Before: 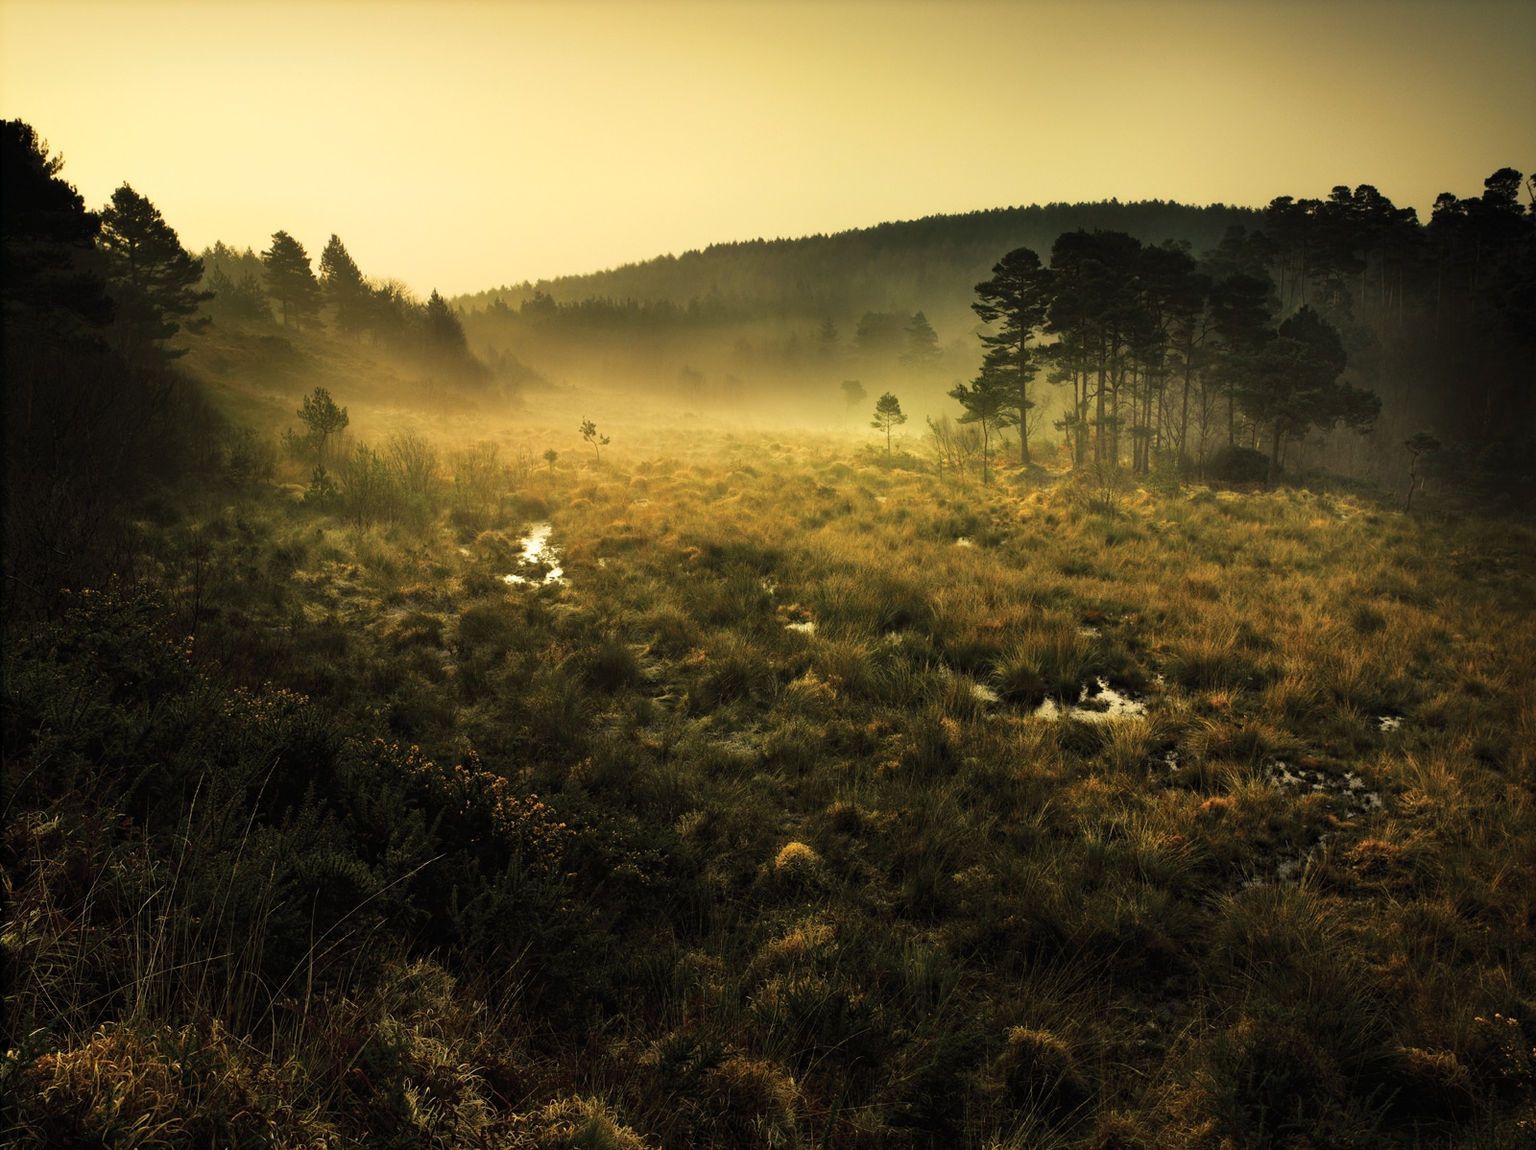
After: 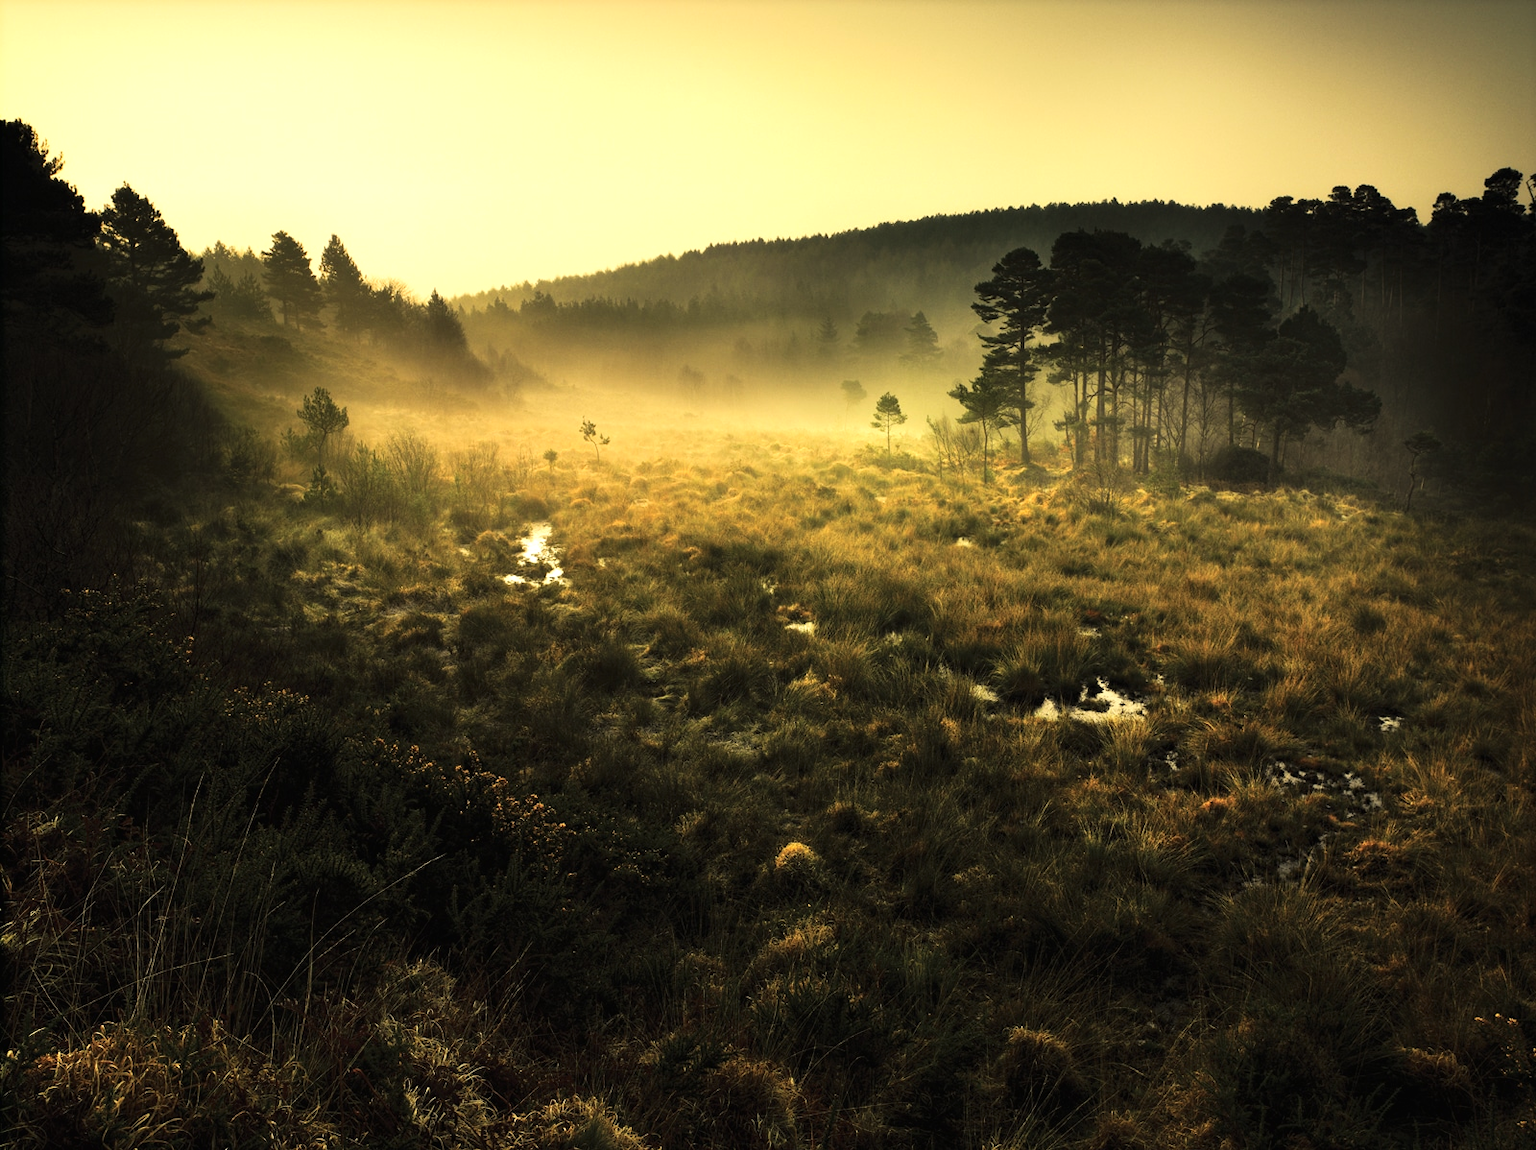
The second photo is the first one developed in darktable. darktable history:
exposure: exposure 0.496 EV, compensate highlight preservation false
tone curve: curves: ch0 [(0.016, 0.011) (0.204, 0.146) (0.515, 0.476) (0.78, 0.795) (1, 0.981)], color space Lab, linked channels, preserve colors none
